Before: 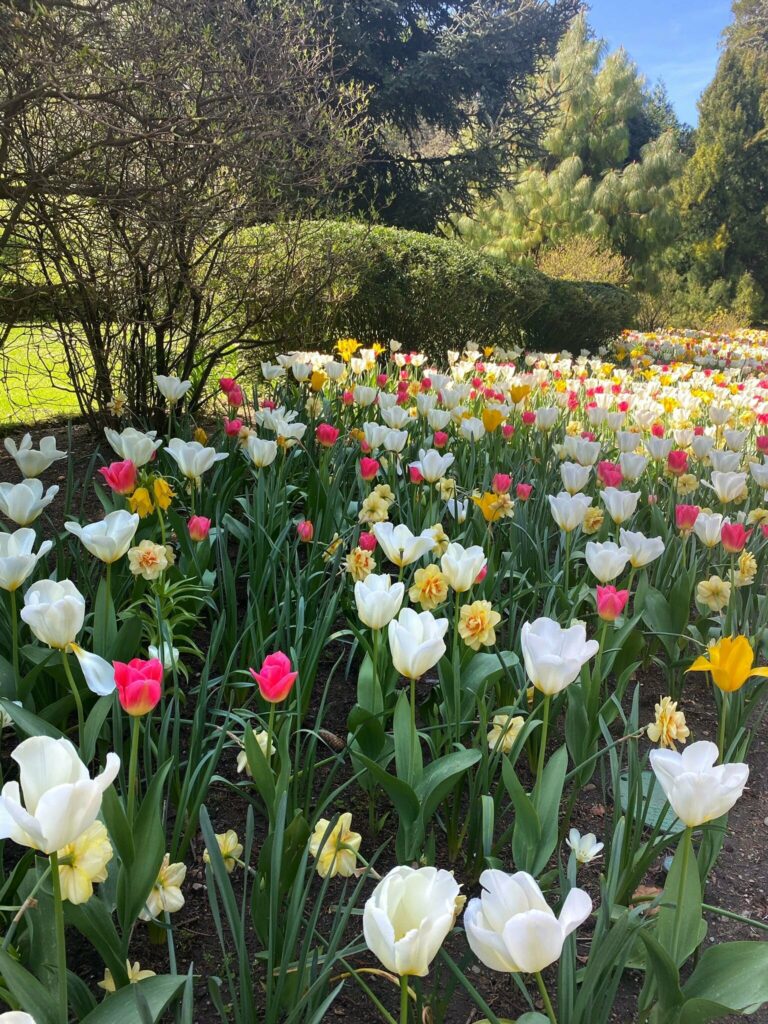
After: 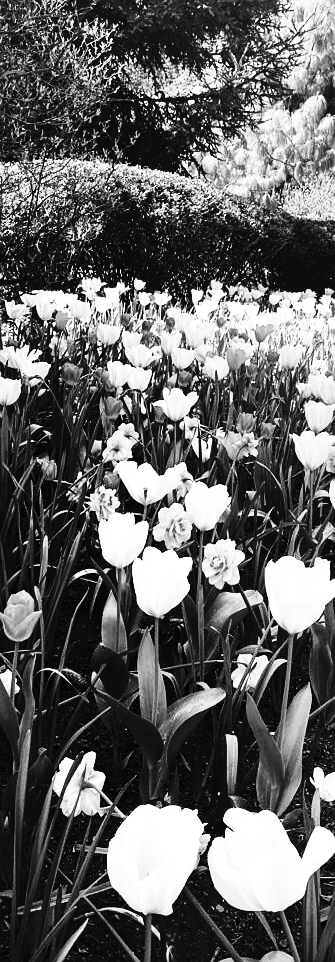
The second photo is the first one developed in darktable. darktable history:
crop: left 33.418%, top 5.965%, right 22.881%
tone curve: curves: ch0 [(0, 0) (0.003, 0.01) (0.011, 0.012) (0.025, 0.012) (0.044, 0.017) (0.069, 0.021) (0.1, 0.025) (0.136, 0.03) (0.177, 0.037) (0.224, 0.052) (0.277, 0.092) (0.335, 0.16) (0.399, 0.3) (0.468, 0.463) (0.543, 0.639) (0.623, 0.796) (0.709, 0.904) (0.801, 0.962) (0.898, 0.988) (1, 1)], color space Lab, linked channels, preserve colors none
color calibration: output gray [0.267, 0.423, 0.261, 0], illuminant as shot in camera, x 0.358, y 0.373, temperature 4628.91 K, gamut compression 0.977
exposure: black level correction 0.001, exposure 0.5 EV, compensate highlight preservation false
sharpen: radius 1.007
